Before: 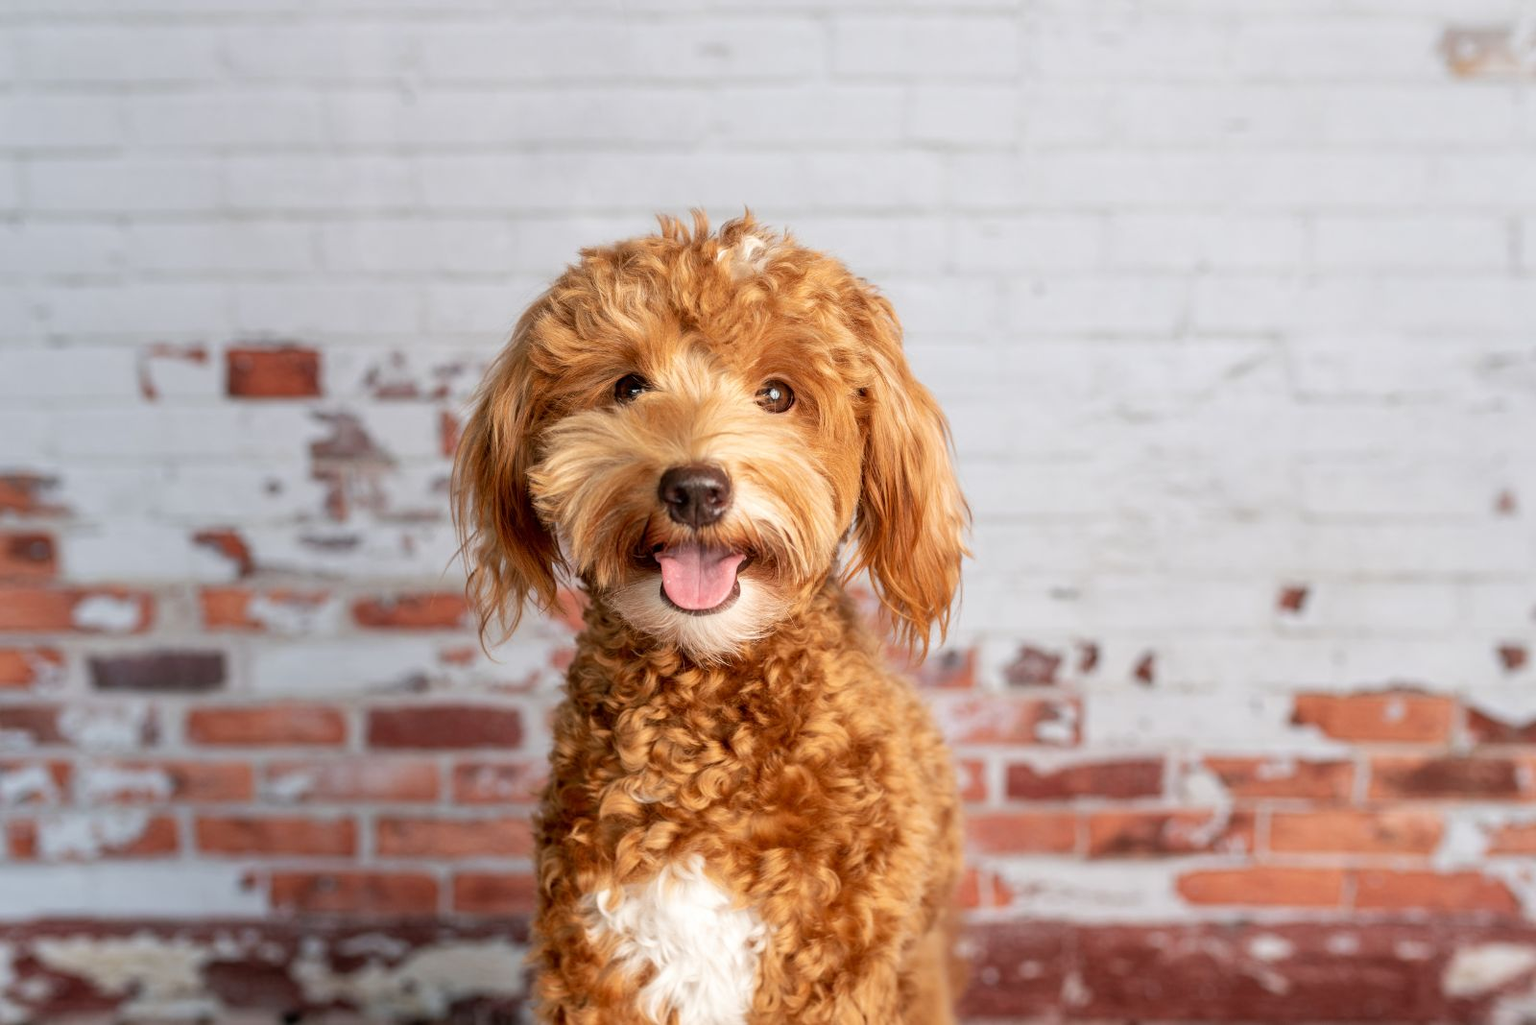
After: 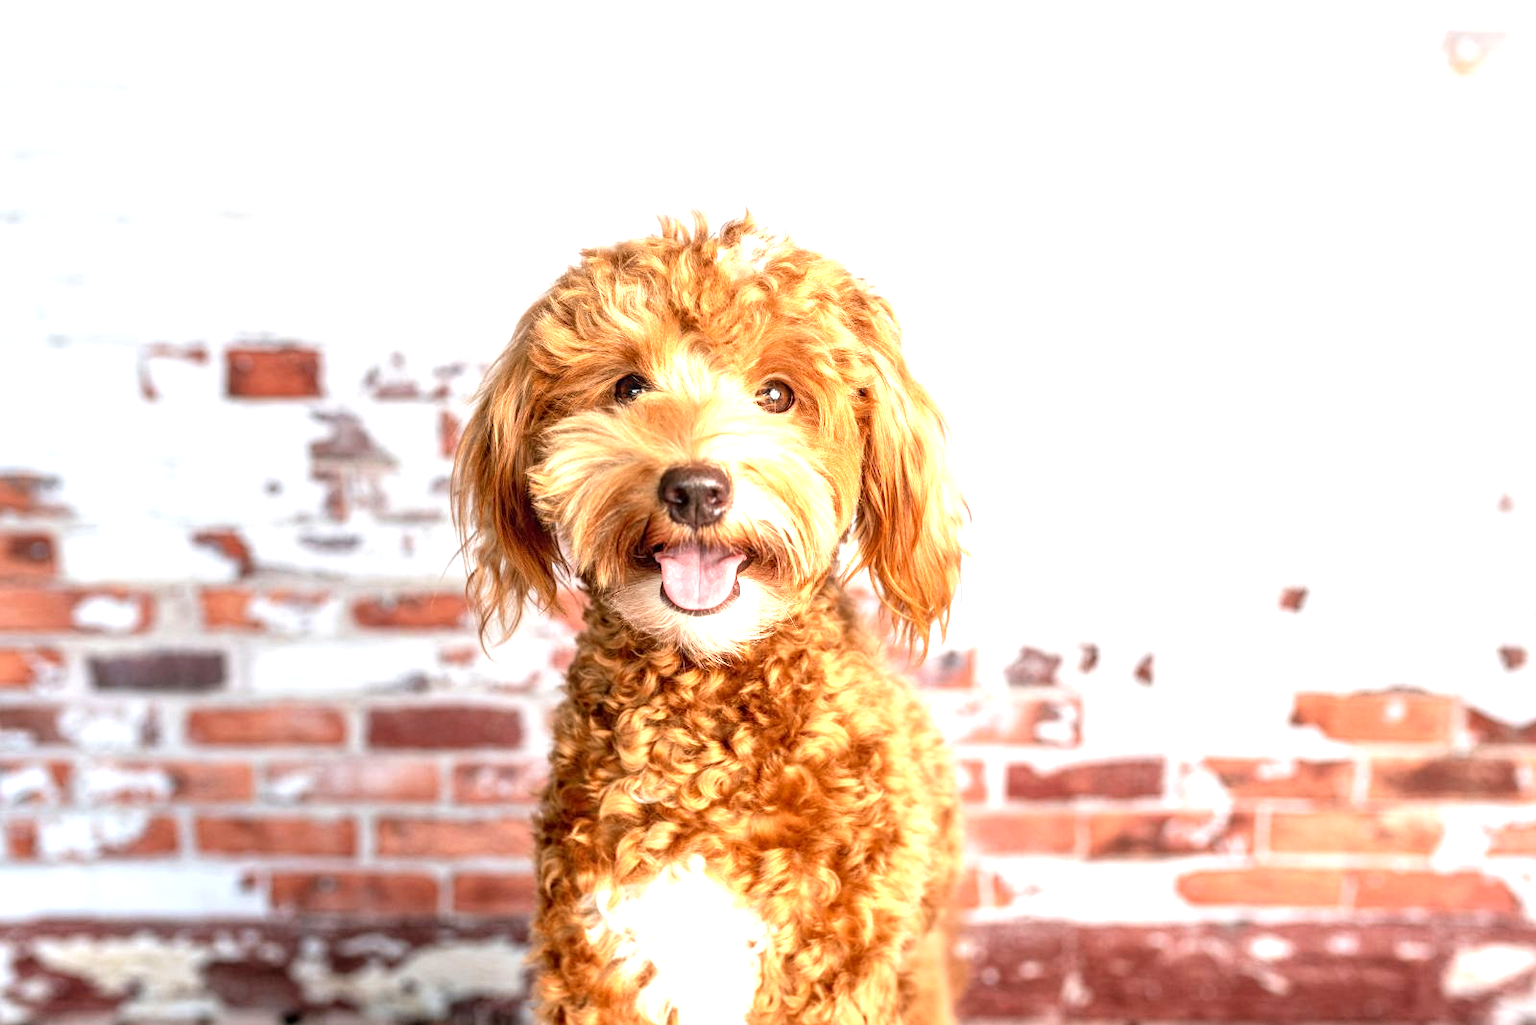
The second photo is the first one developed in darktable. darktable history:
local contrast: on, module defaults
exposure: exposure 1.161 EV, compensate highlight preservation false
